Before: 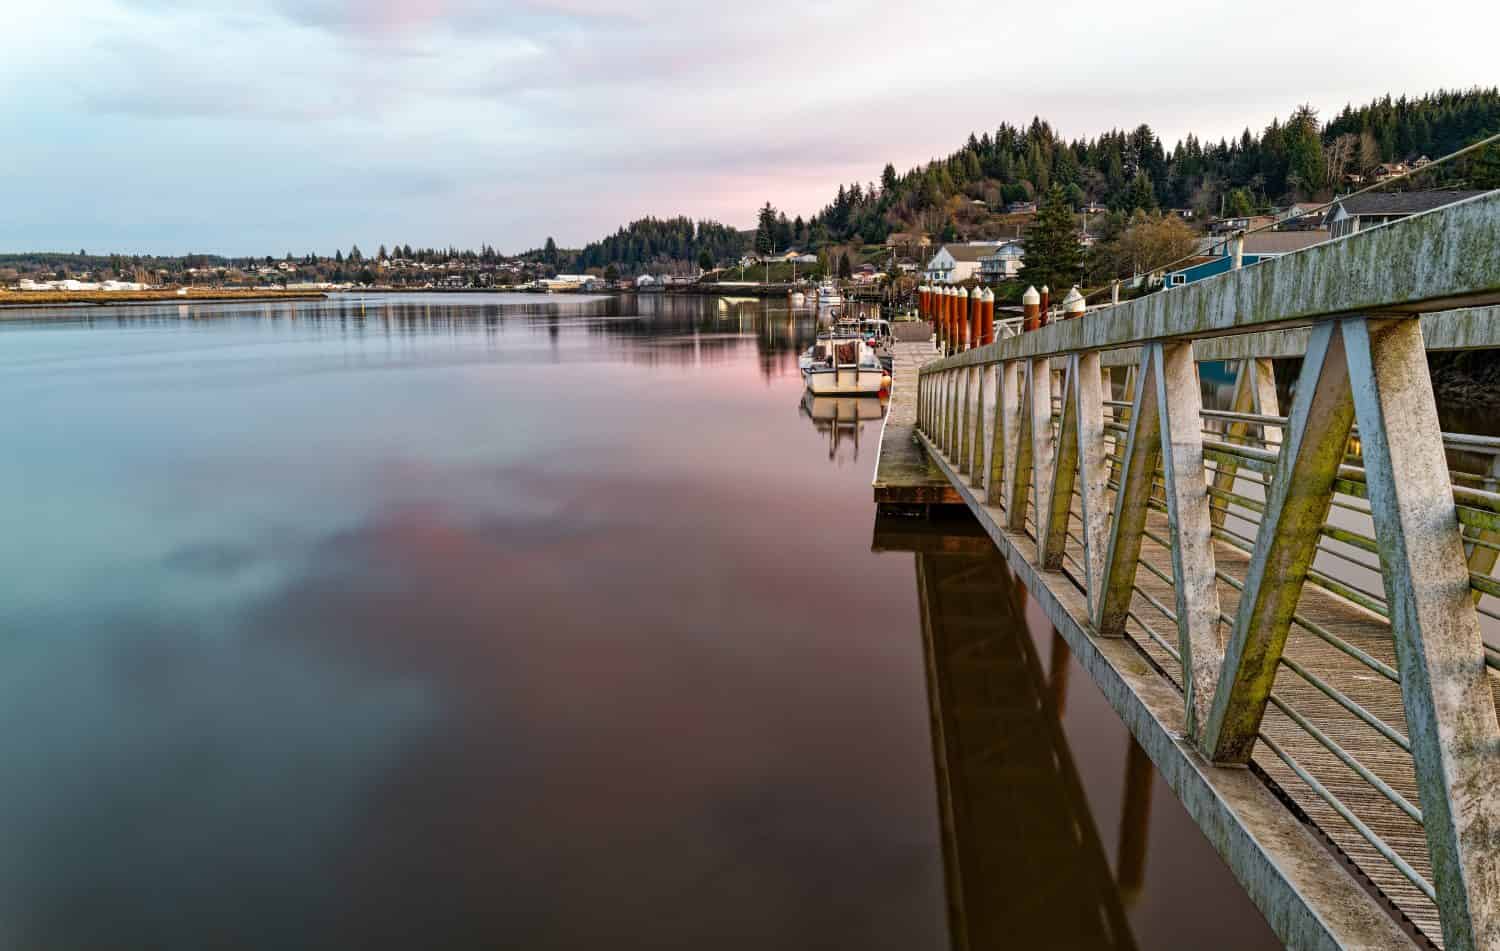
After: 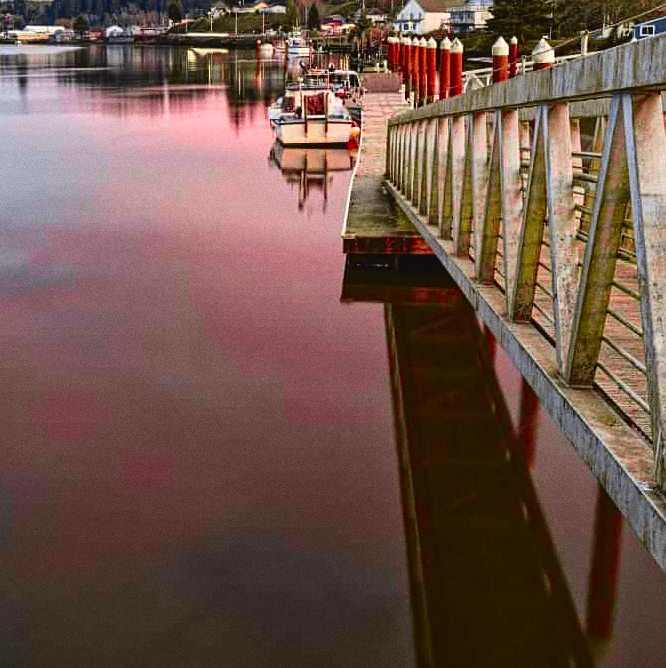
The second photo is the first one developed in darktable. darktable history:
tone curve: curves: ch0 [(0, 0.036) (0.119, 0.115) (0.466, 0.498) (0.715, 0.767) (0.817, 0.865) (1, 0.998)]; ch1 [(0, 0) (0.377, 0.424) (0.442, 0.491) (0.487, 0.502) (0.514, 0.512) (0.536, 0.577) (0.66, 0.724) (1, 1)]; ch2 [(0, 0) (0.38, 0.405) (0.463, 0.443) (0.492, 0.486) (0.526, 0.541) (0.578, 0.598) (1, 1)], color space Lab, independent channels, preserve colors none
sharpen: amount 0.2
grain: coarseness 0.09 ISO
crop: left 35.432%, top 26.233%, right 20.145%, bottom 3.432%
